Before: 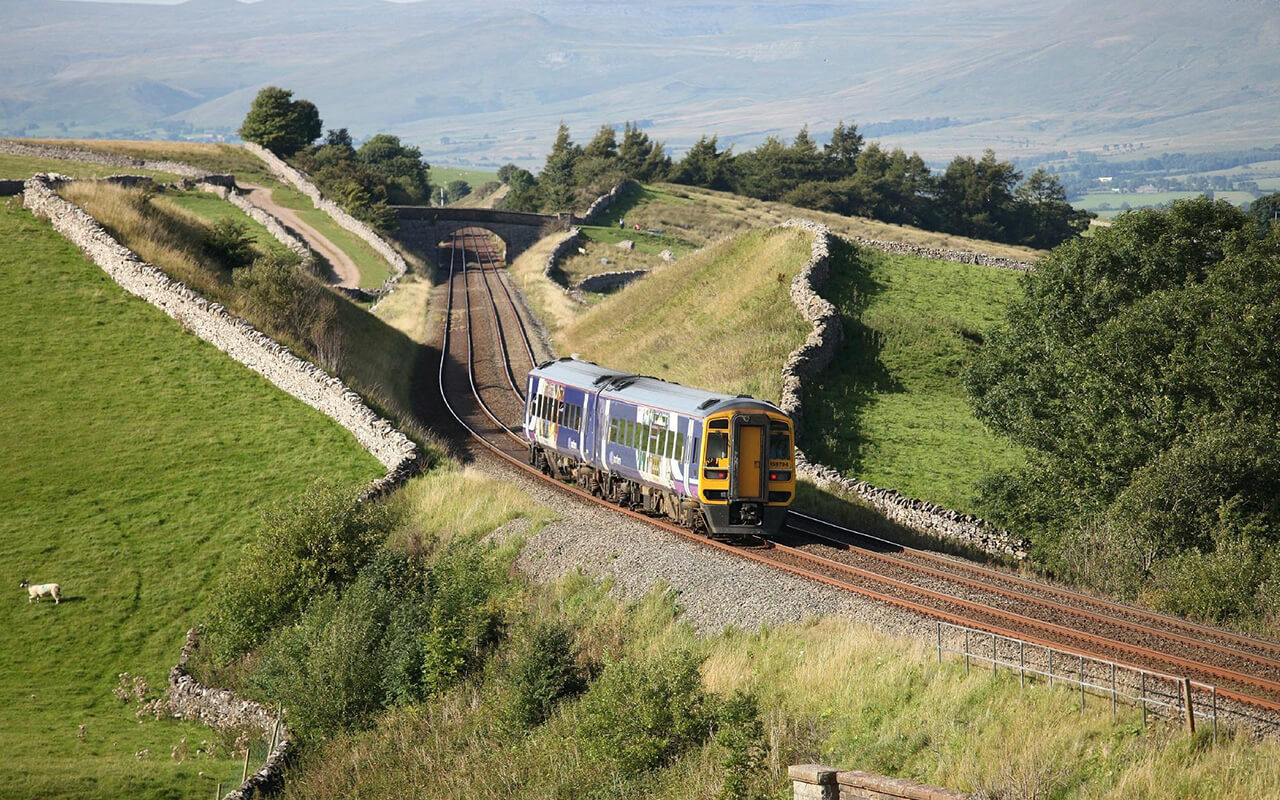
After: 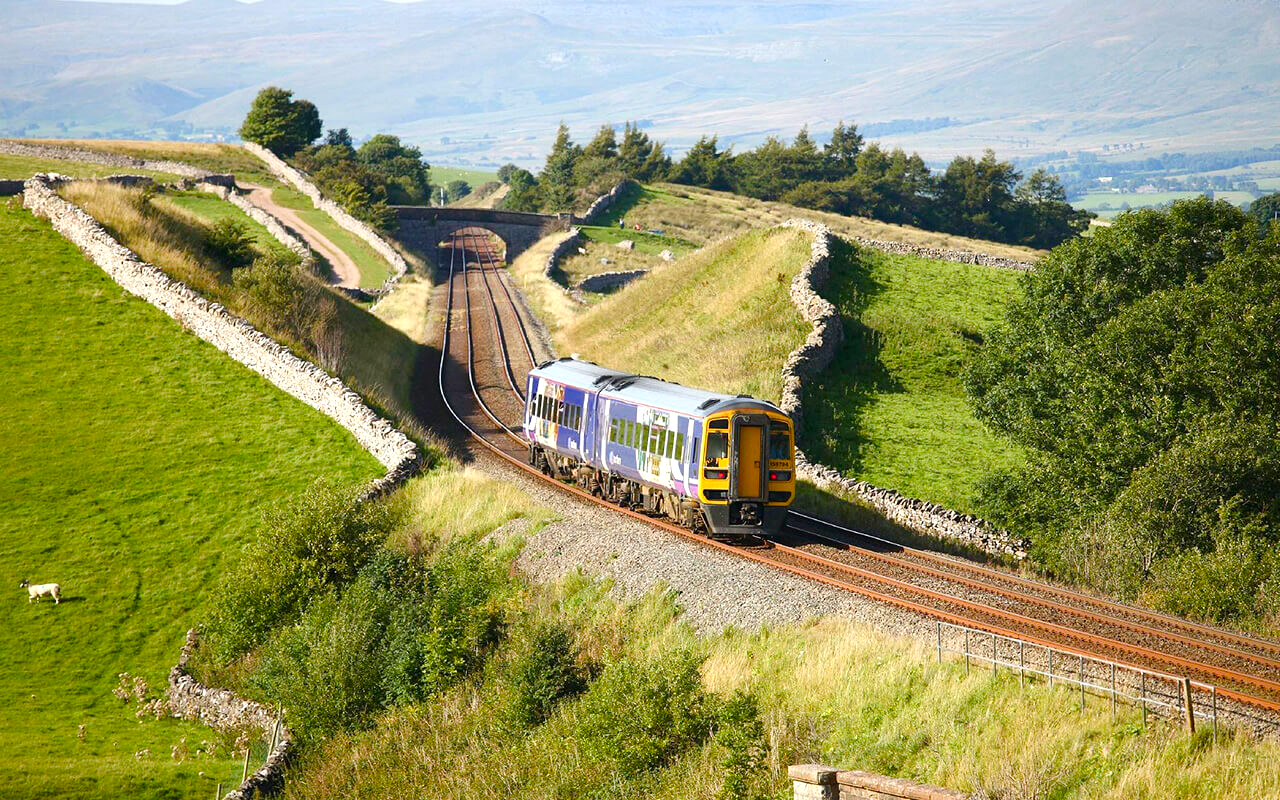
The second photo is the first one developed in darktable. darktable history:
contrast brightness saturation: contrast 0.073
color balance rgb: perceptual saturation grading › global saturation 20%, perceptual saturation grading › highlights -25.624%, perceptual saturation grading › shadows 50.171%, perceptual brilliance grading › global brilliance 10.261%, perceptual brilliance grading › shadows 15.659%, global vibrance 20%
